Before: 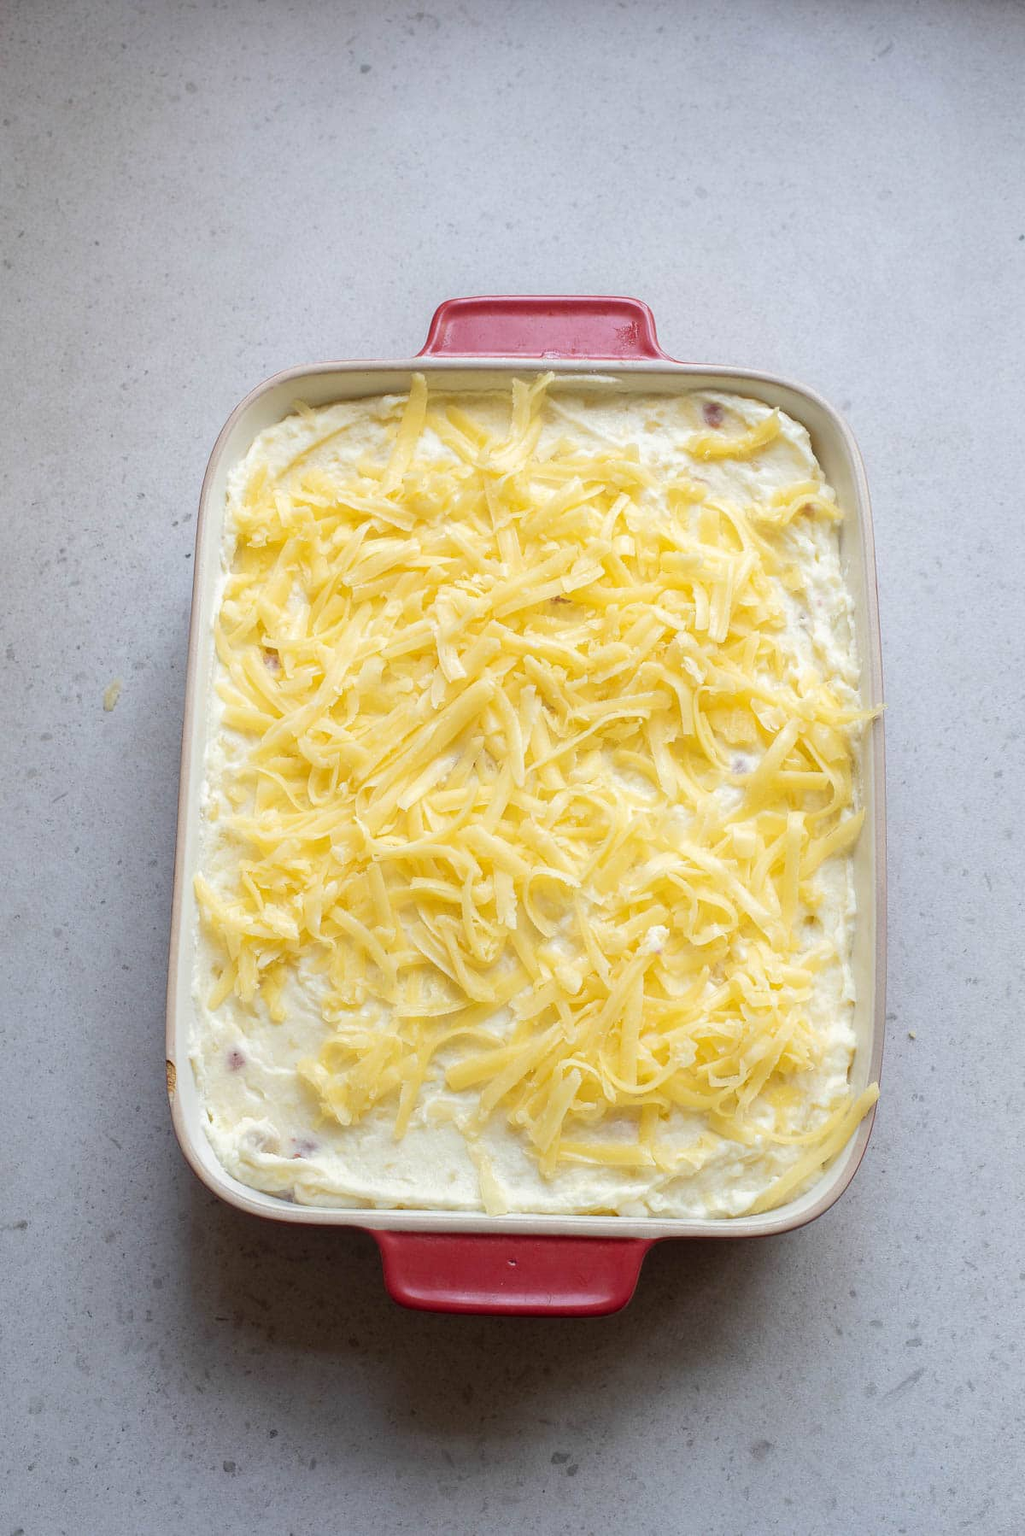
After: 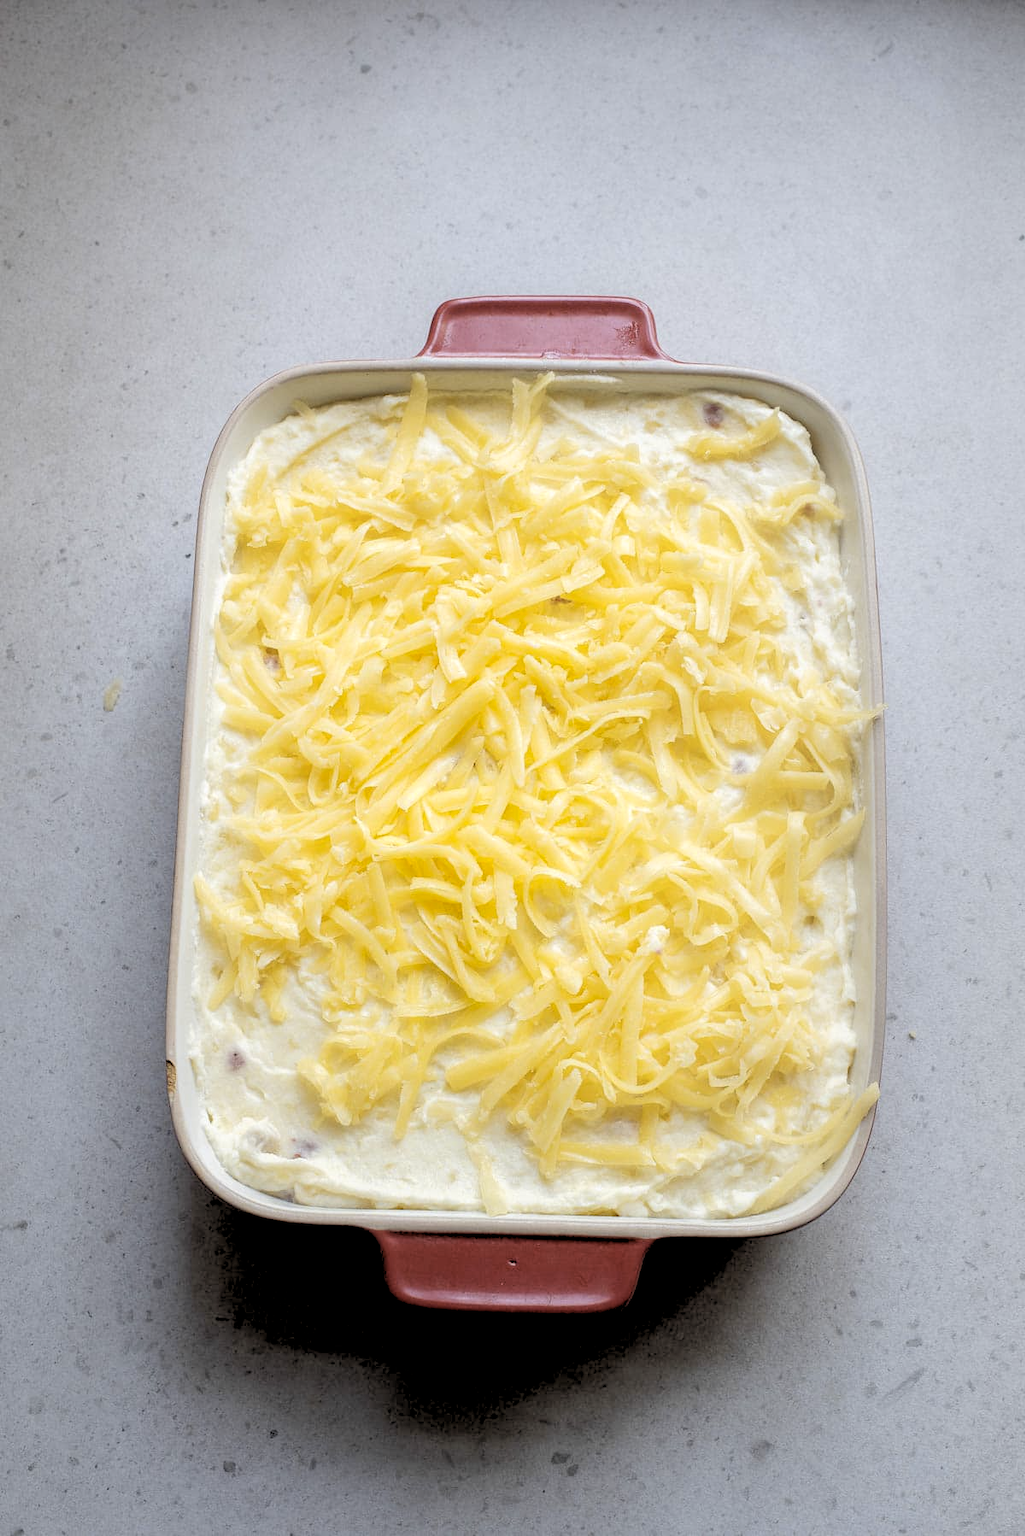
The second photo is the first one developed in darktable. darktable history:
sharpen: radius 5.325, amount 0.312, threshold 26.433
color contrast: green-magenta contrast 0.8, blue-yellow contrast 1.1, unbound 0
vignetting: fall-off start 18.21%, fall-off radius 137.95%, brightness -0.207, center (-0.078, 0.066), width/height ratio 0.62, shape 0.59
rgb levels: levels [[0.029, 0.461, 0.922], [0, 0.5, 1], [0, 0.5, 1]]
